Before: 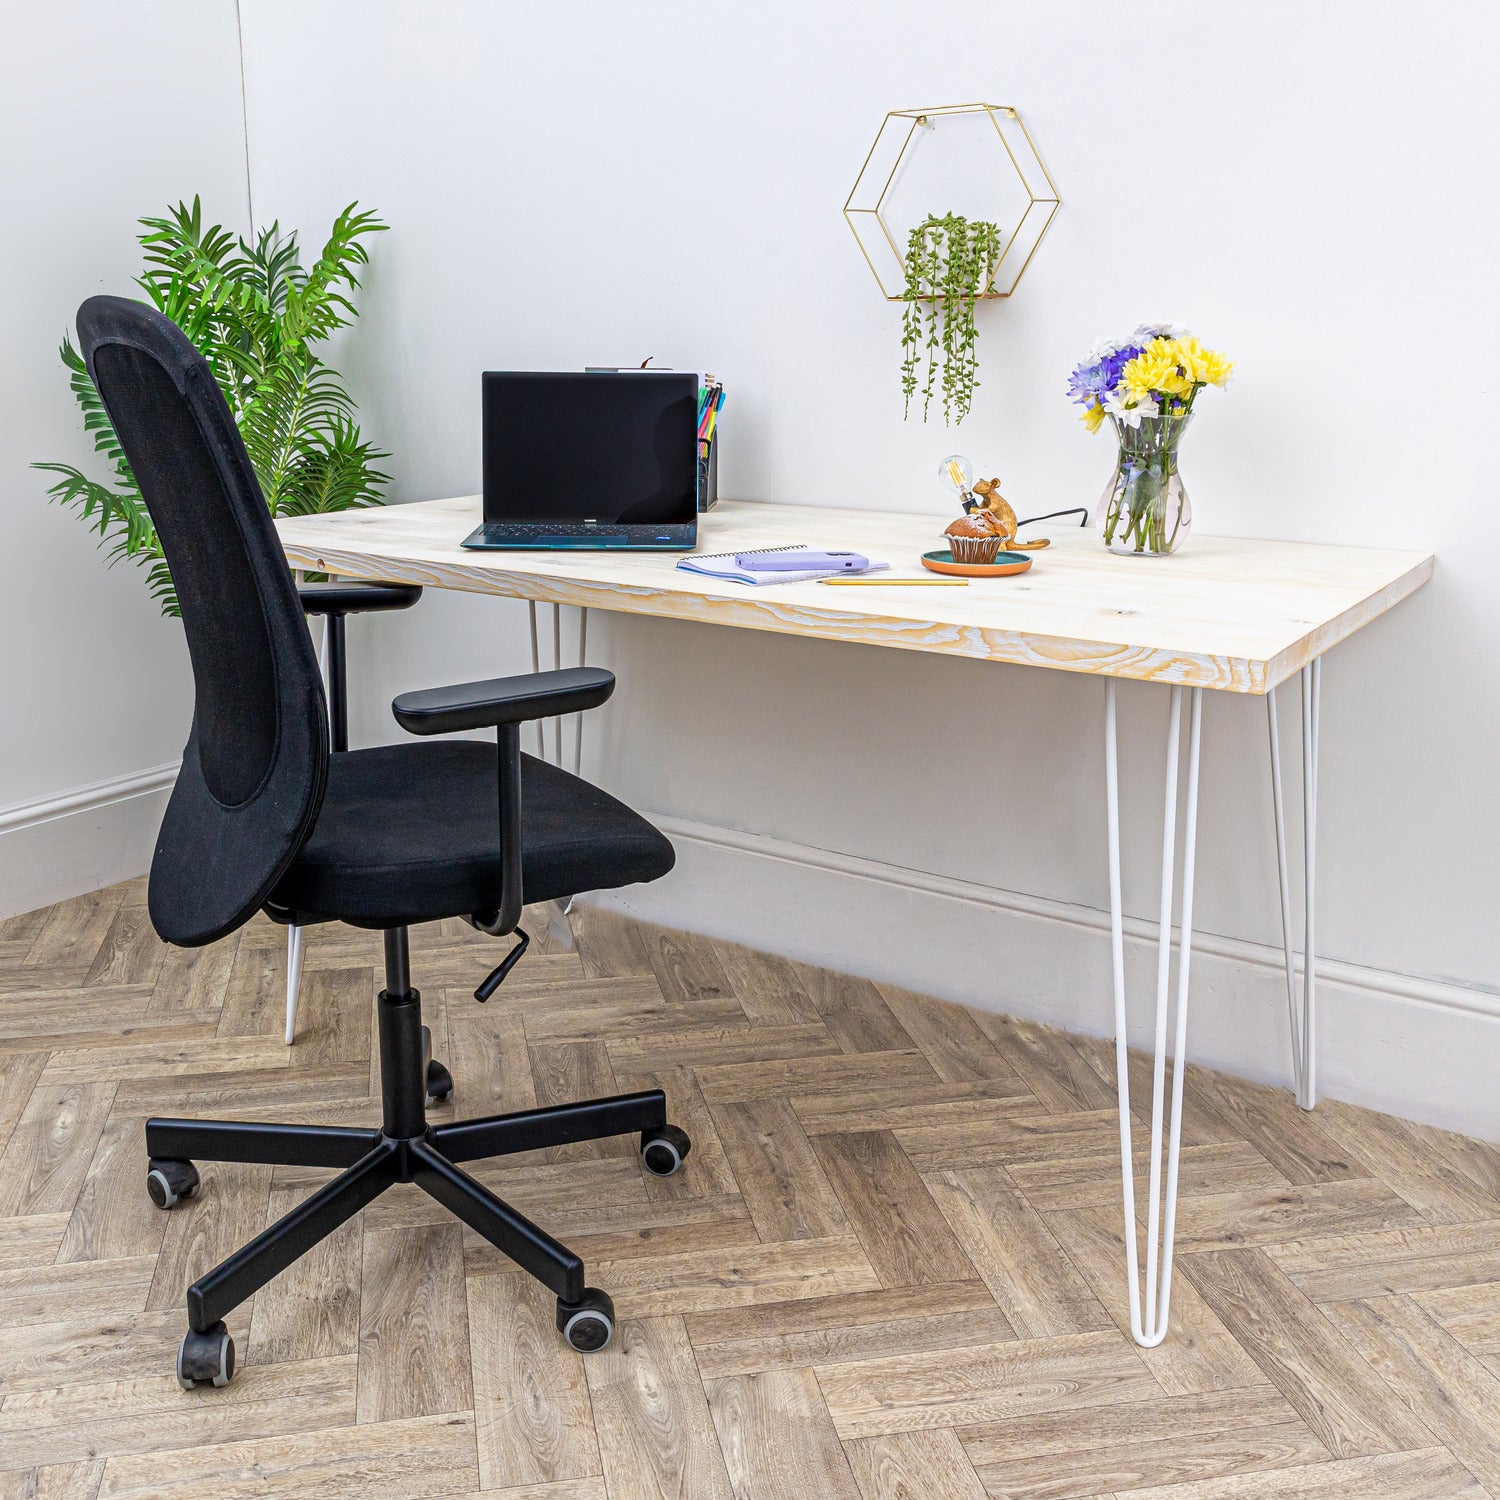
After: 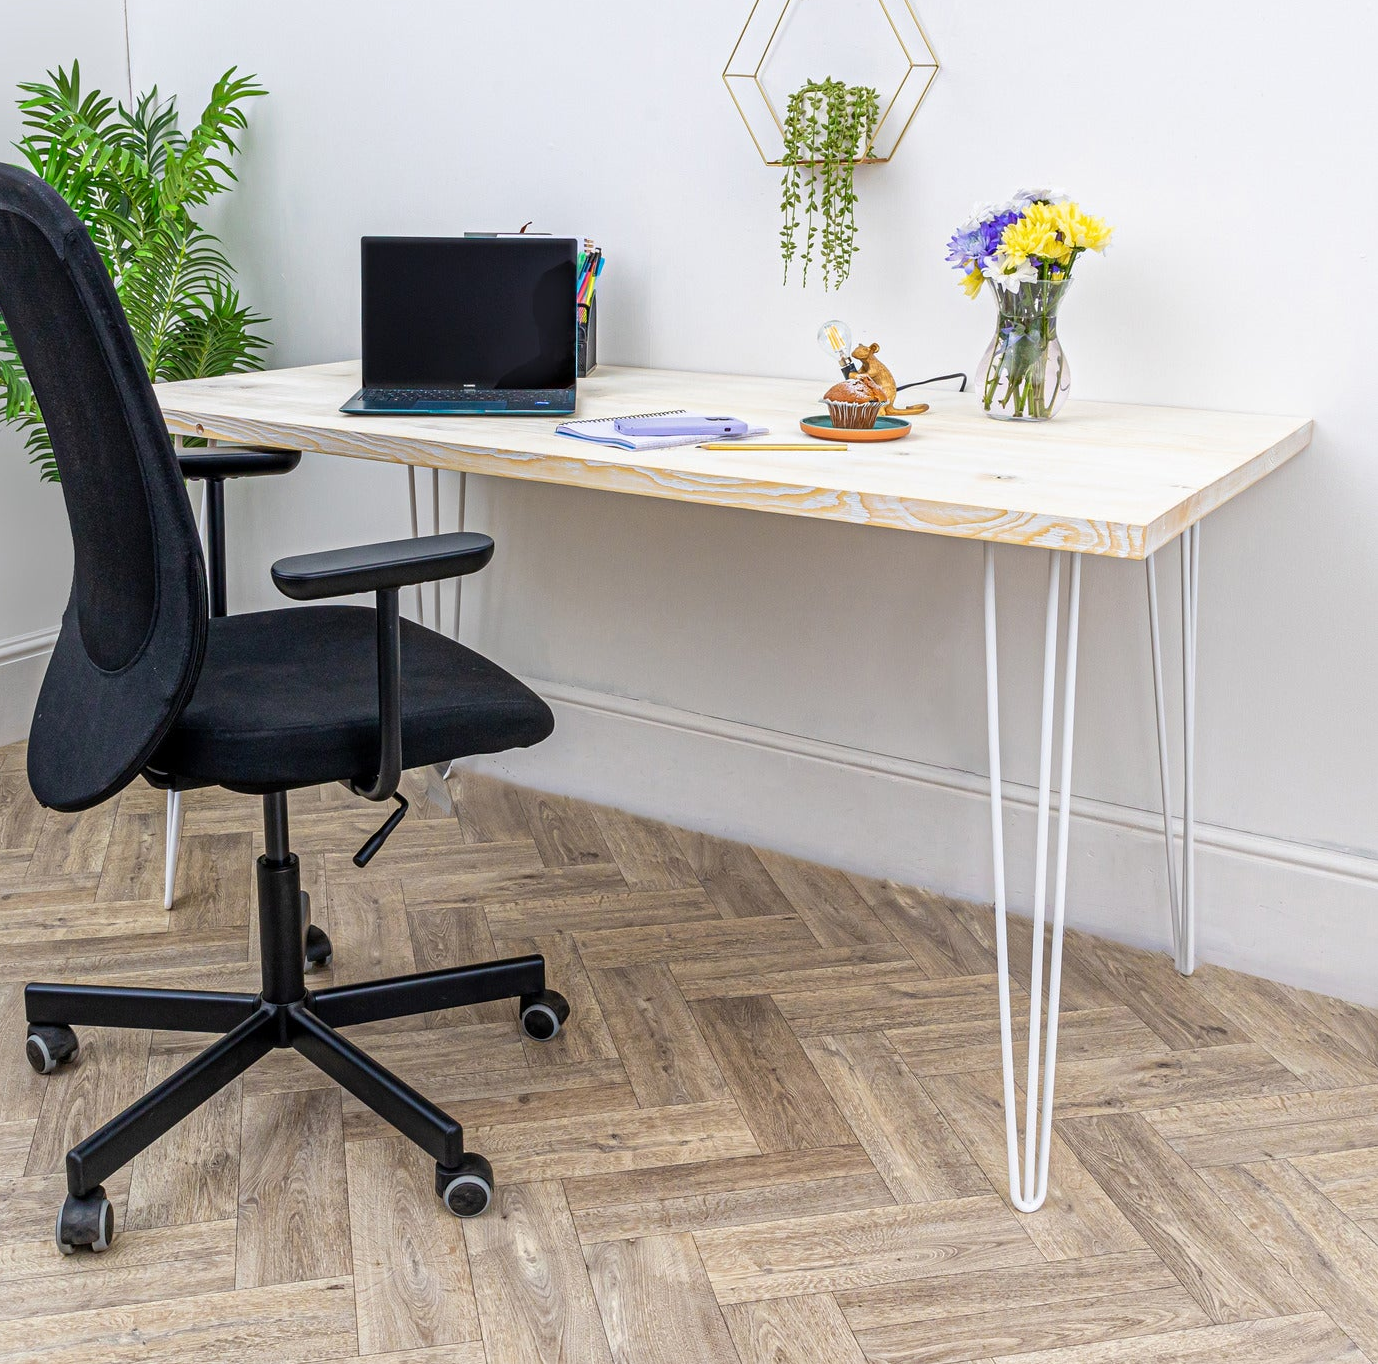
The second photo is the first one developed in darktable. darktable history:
crop and rotate: left 8.114%, top 9.063%
color balance rgb: perceptual saturation grading › global saturation 0.731%
